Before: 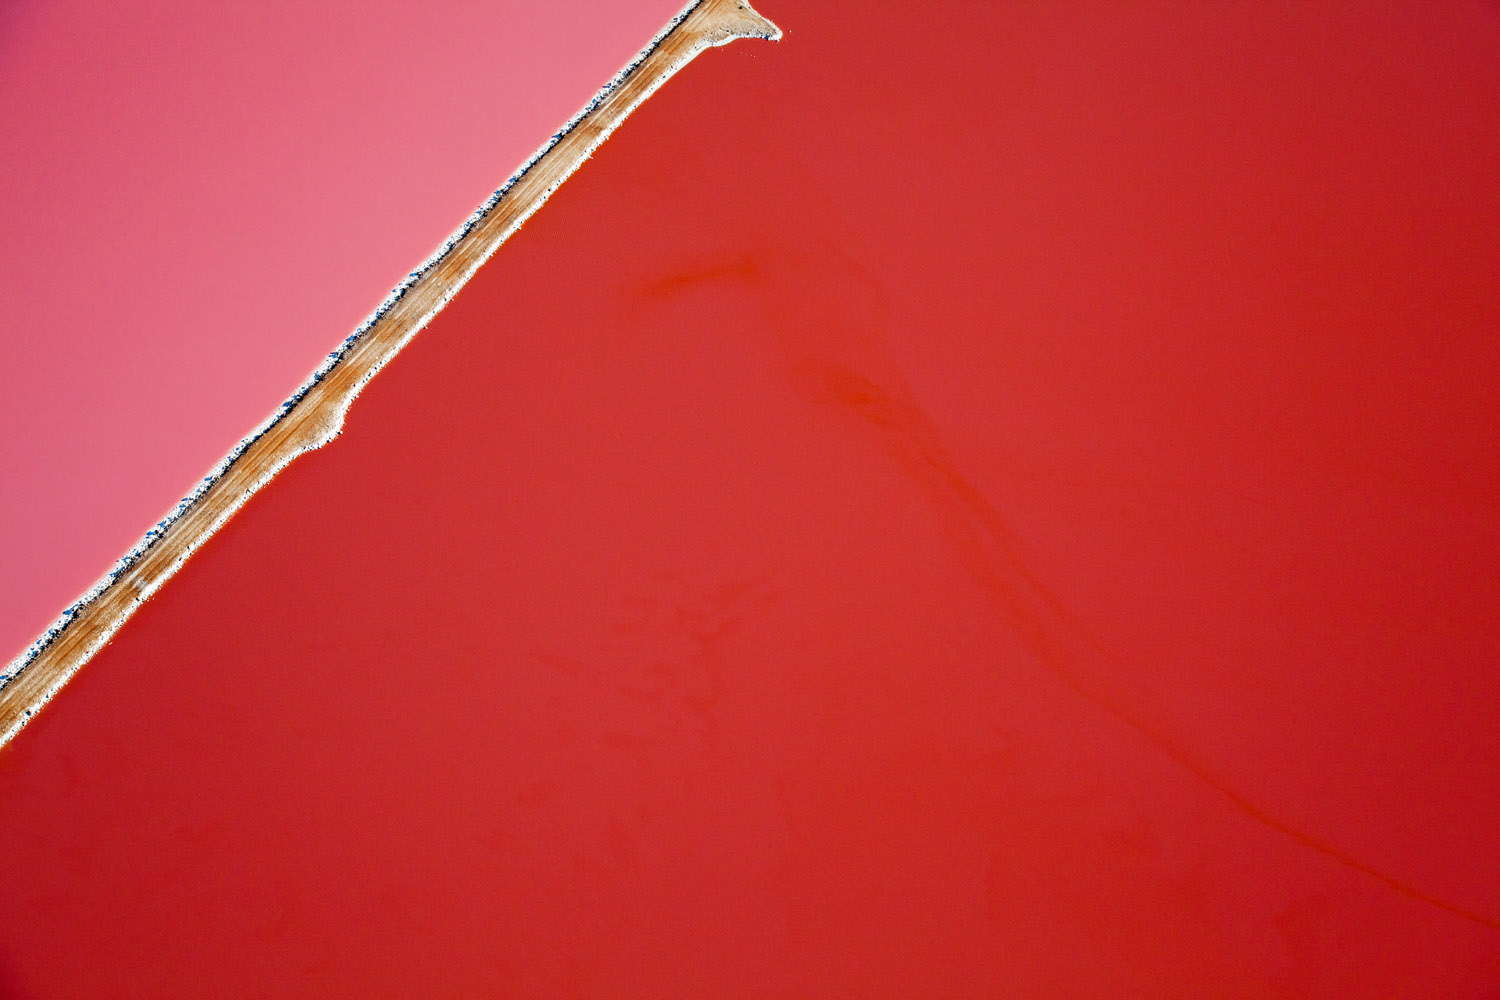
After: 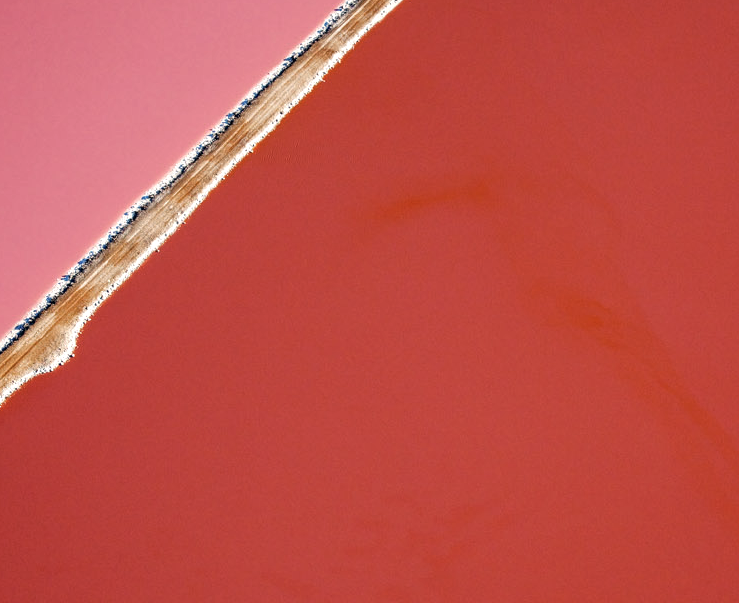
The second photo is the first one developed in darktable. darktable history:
crop: left 17.914%, top 7.789%, right 32.779%, bottom 31.909%
local contrast: detail 130%
color correction: highlights a* 2.91, highlights b* 5.01, shadows a* -1.54, shadows b* -4.95, saturation 0.824
